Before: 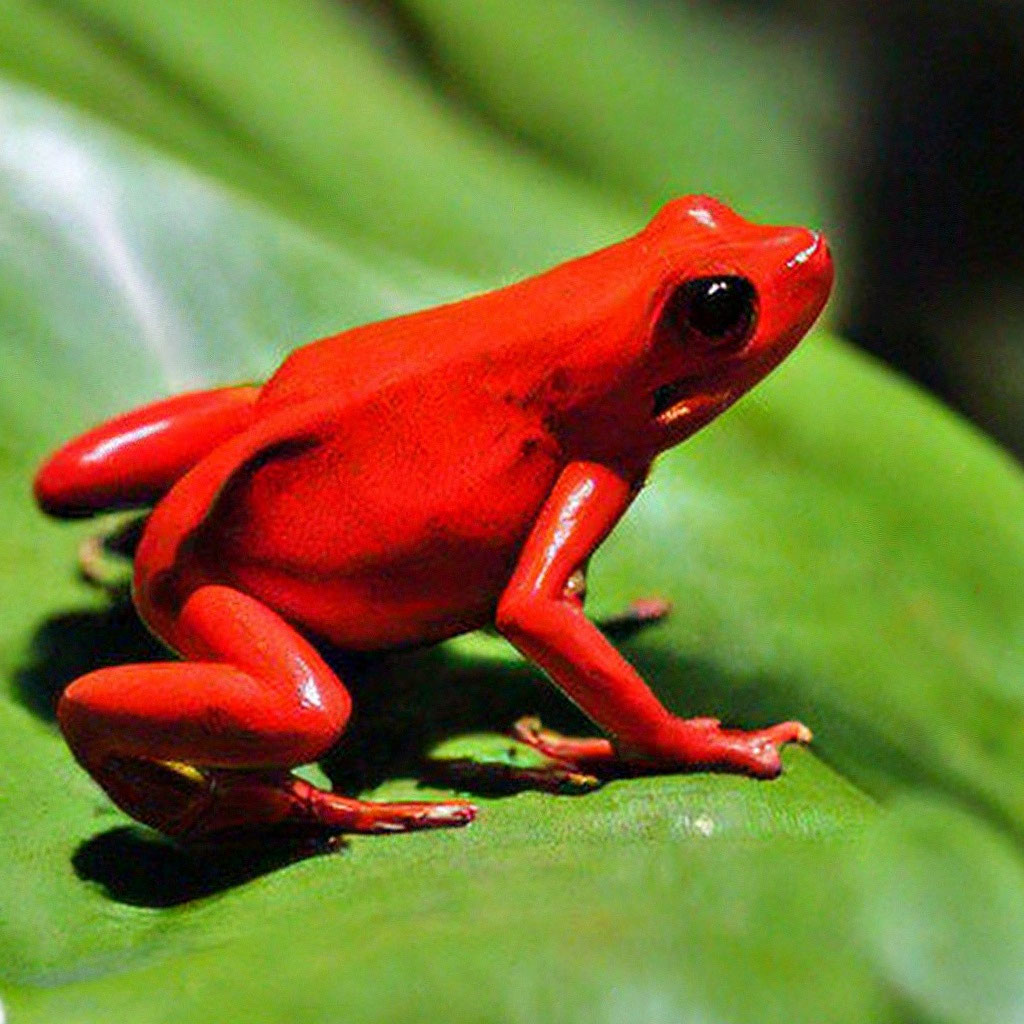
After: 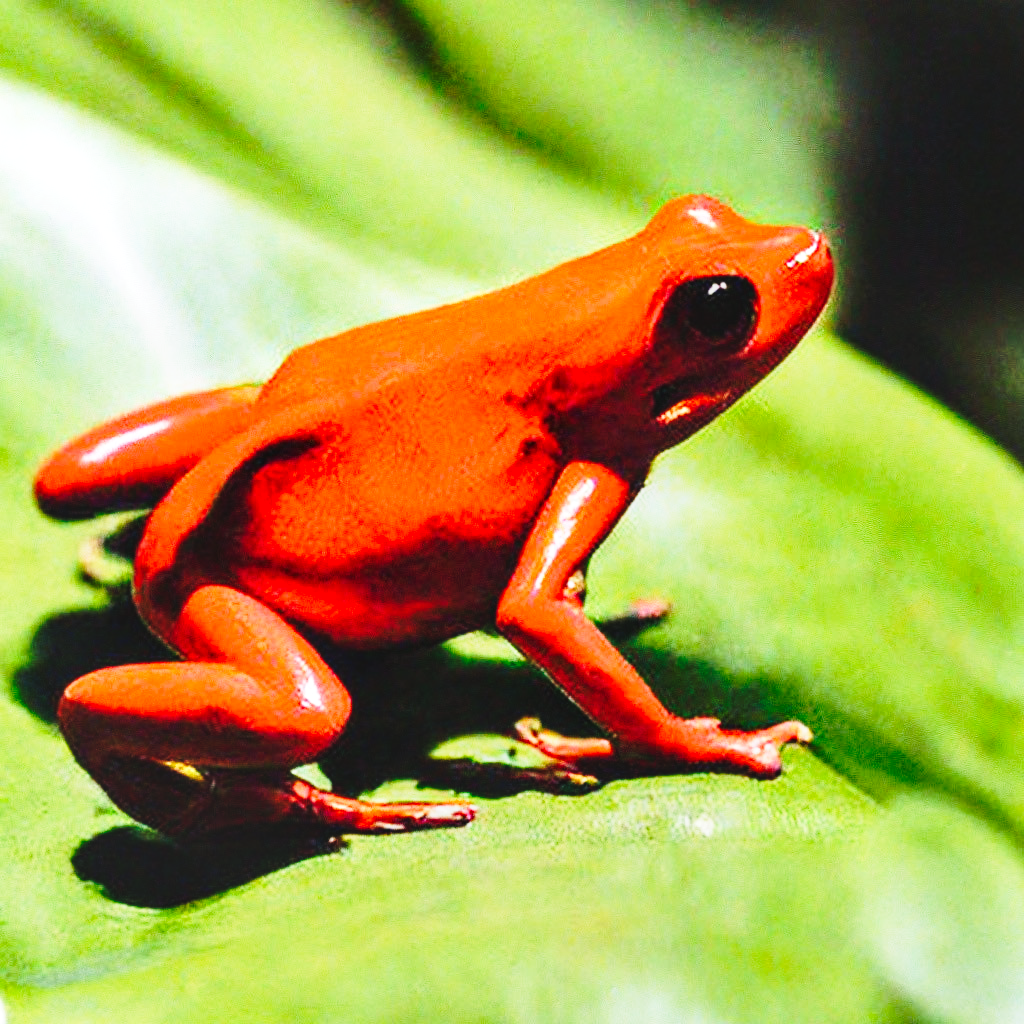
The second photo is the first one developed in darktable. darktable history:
local contrast: detail 110%
base curve: curves: ch0 [(0, 0) (0.032, 0.037) (0.105, 0.228) (0.435, 0.76) (0.856, 0.983) (1, 1)], preserve colors none
tone equalizer: -8 EV -0.75 EV, -7 EV -0.7 EV, -6 EV -0.6 EV, -5 EV -0.4 EV, -3 EV 0.4 EV, -2 EV 0.6 EV, -1 EV 0.7 EV, +0 EV 0.75 EV, edges refinement/feathering 500, mask exposure compensation -1.57 EV, preserve details no
